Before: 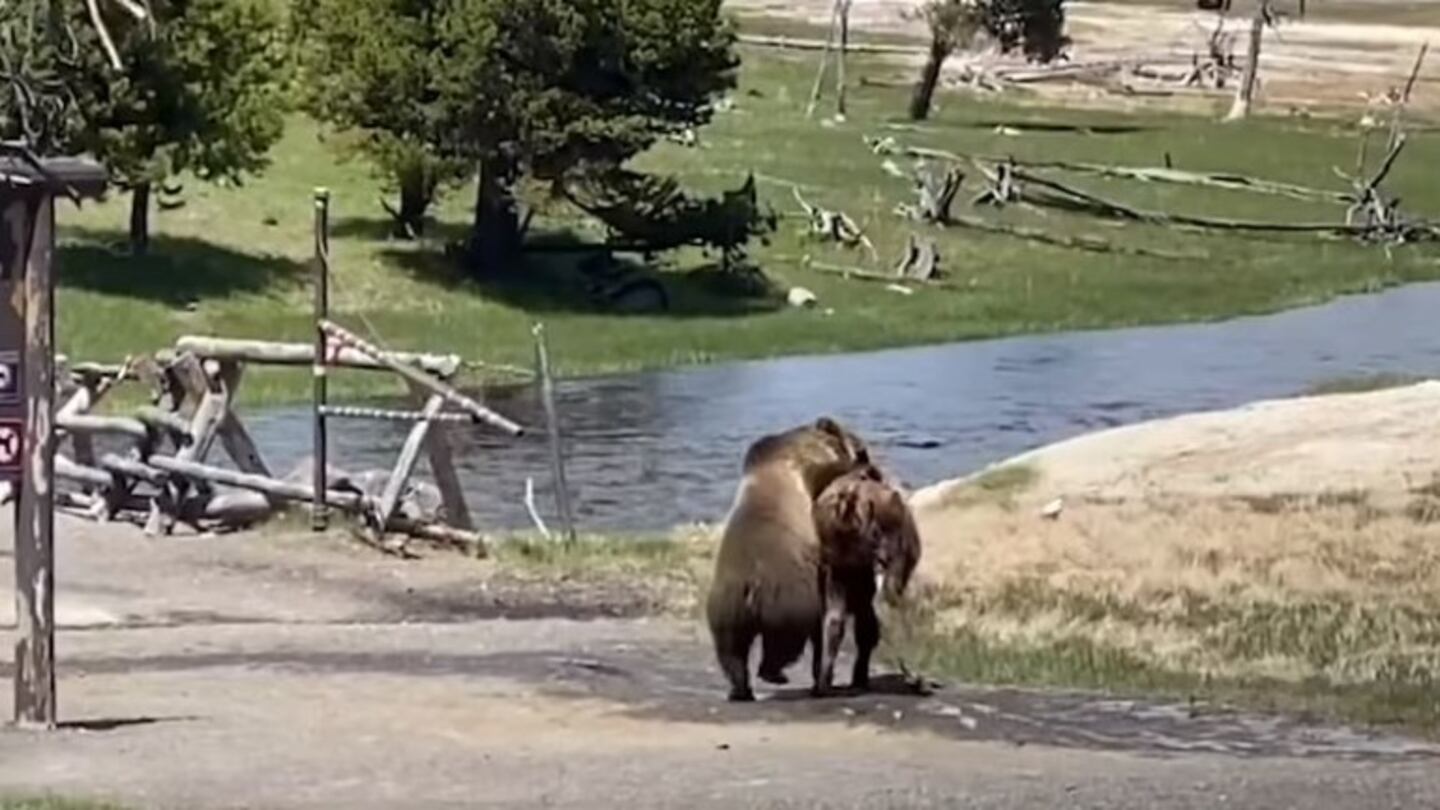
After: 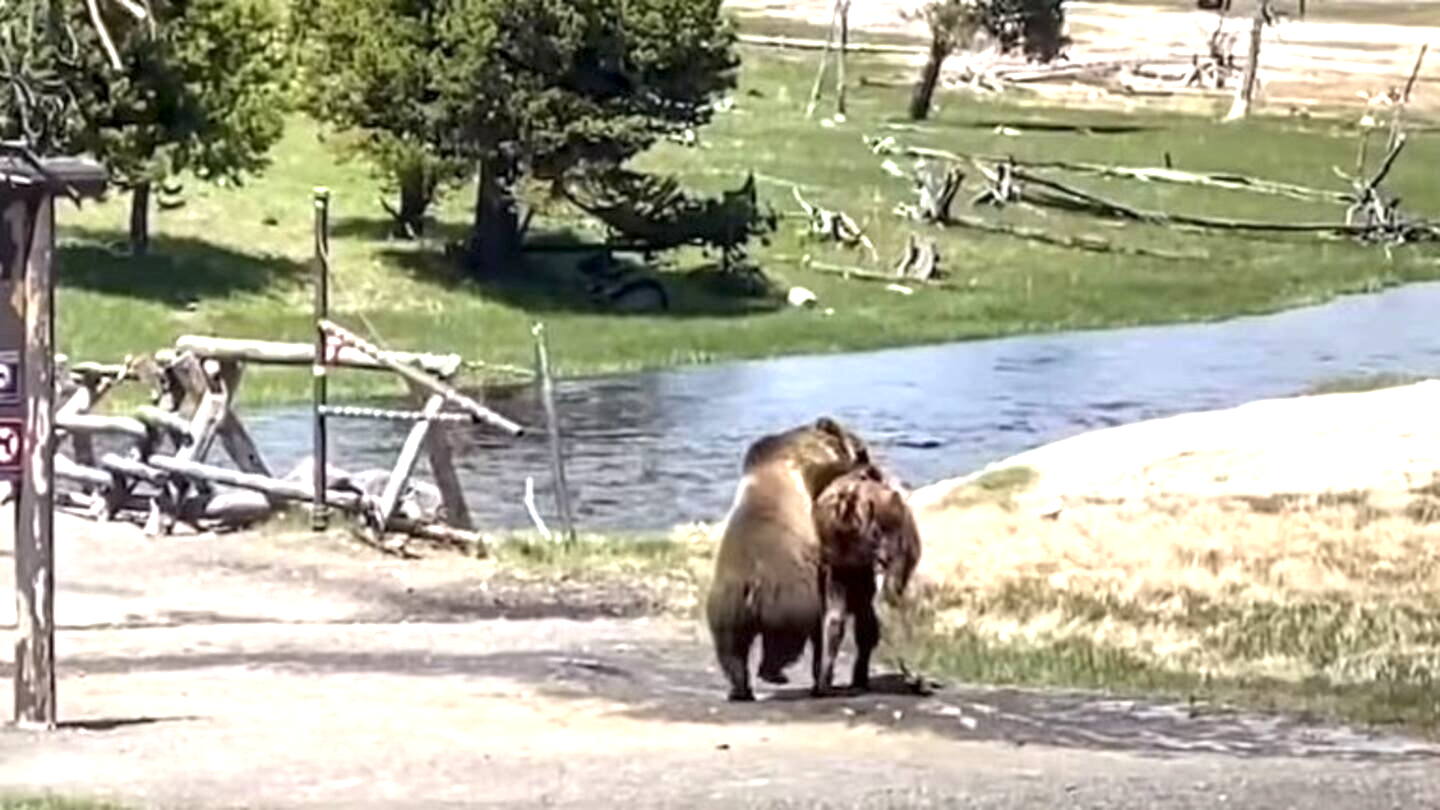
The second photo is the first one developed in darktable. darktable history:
local contrast: detail 130%
exposure: black level correction 0, exposure 0.95 EV, compensate exposure bias true, compensate highlight preservation false
